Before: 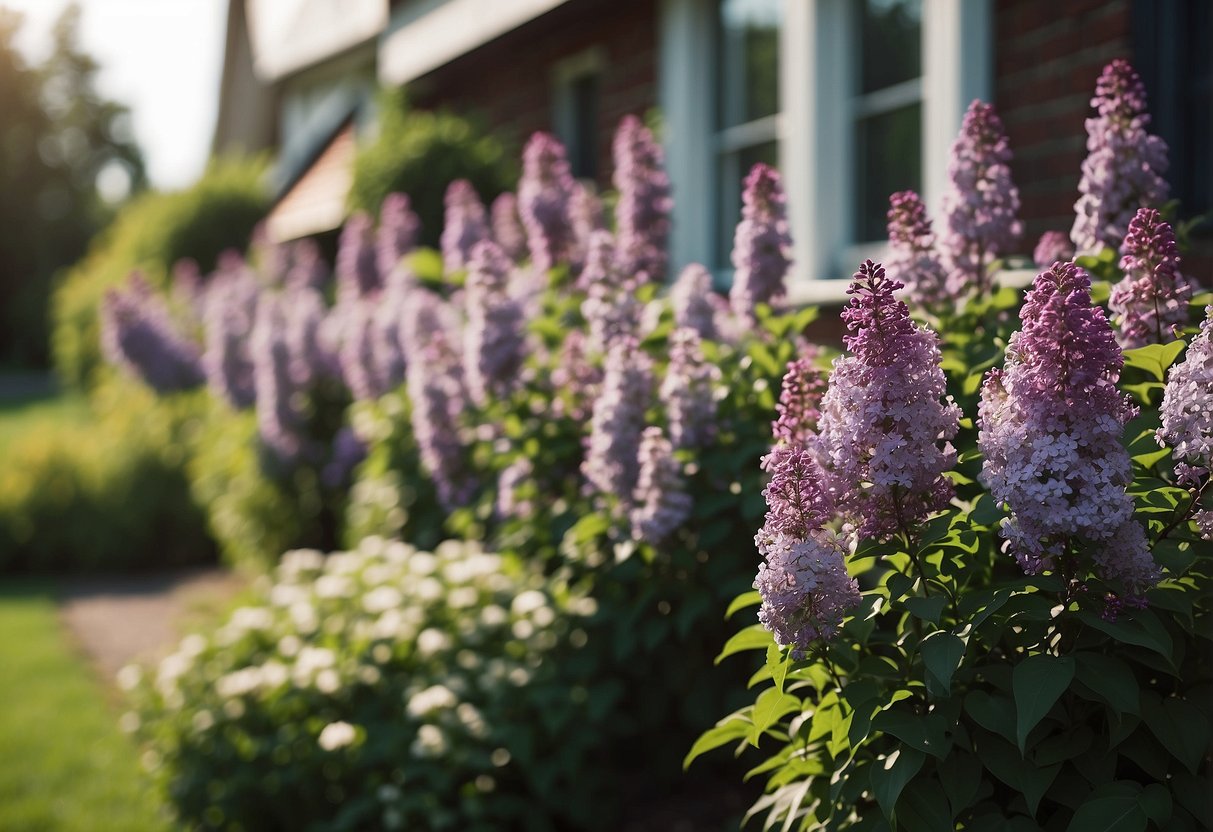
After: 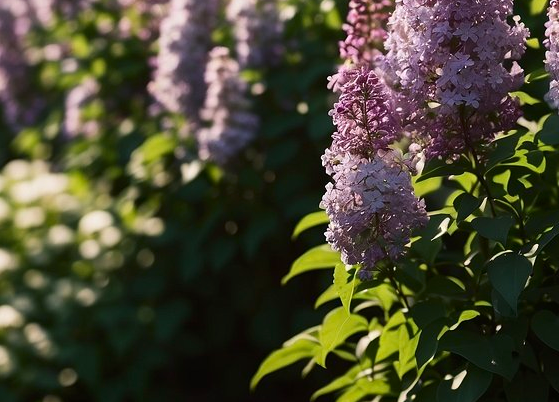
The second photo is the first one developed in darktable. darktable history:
crop: left 35.716%, top 45.742%, right 18.177%, bottom 5.912%
contrast brightness saturation: contrast 0.153, brightness -0.014, saturation 0.104
